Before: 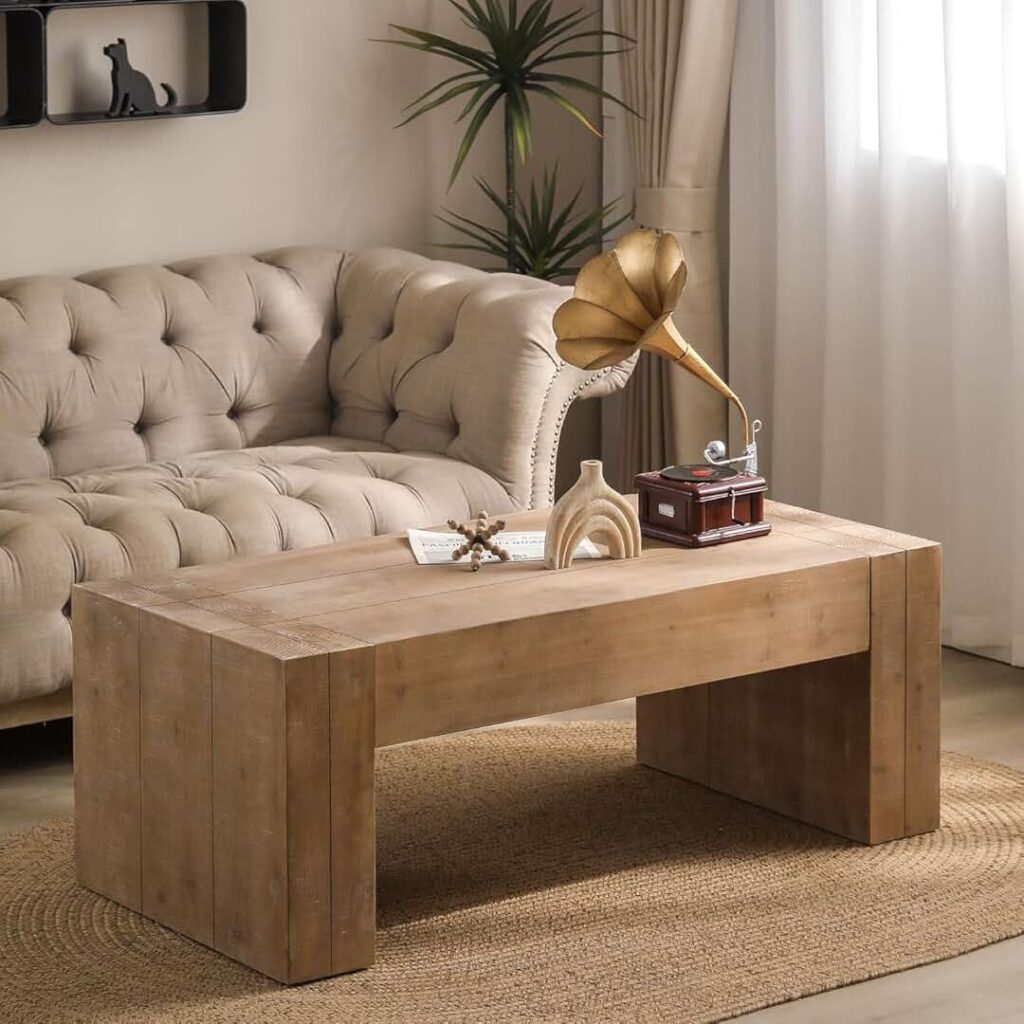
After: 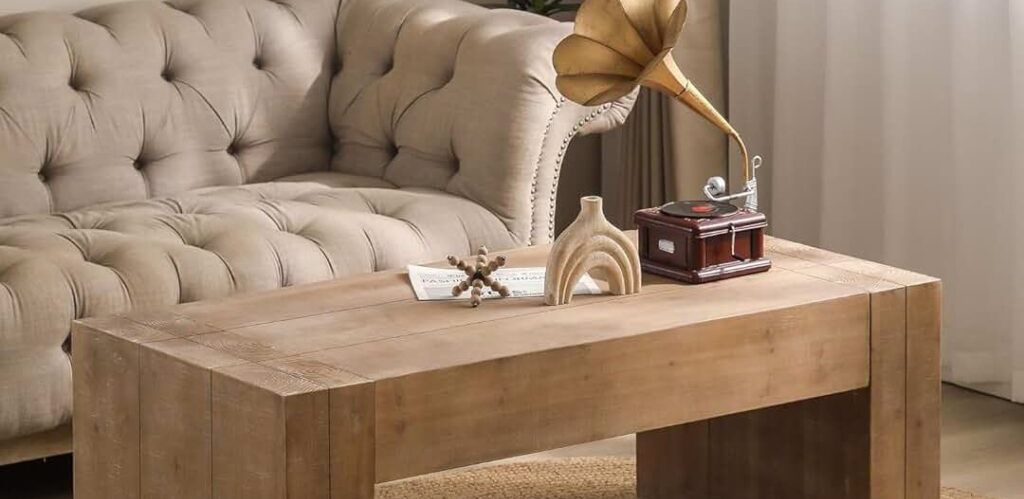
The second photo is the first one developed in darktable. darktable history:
crop and rotate: top 25.801%, bottom 25.381%
